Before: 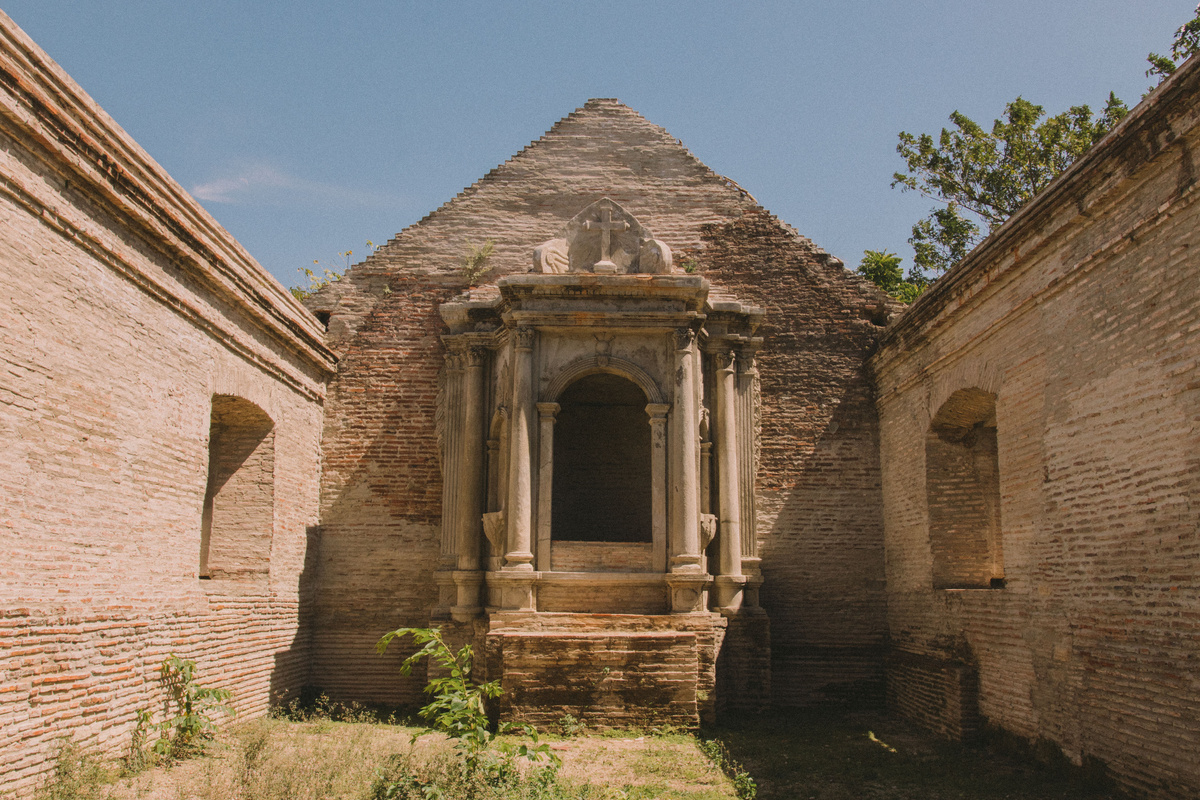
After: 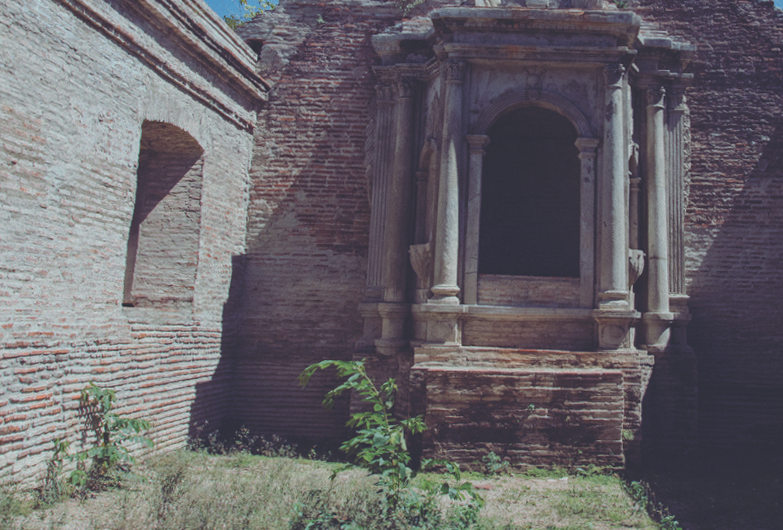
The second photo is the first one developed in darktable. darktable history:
haze removal: compatibility mode true, adaptive false
crop and rotate: angle -0.82°, left 3.85%, top 31.828%, right 27.992%
rotate and perspective: rotation 0.226°, lens shift (vertical) -0.042, crop left 0.023, crop right 0.982, crop top 0.006, crop bottom 0.994
rgb curve: curves: ch0 [(0, 0.186) (0.314, 0.284) (0.576, 0.466) (0.805, 0.691) (0.936, 0.886)]; ch1 [(0, 0.186) (0.314, 0.284) (0.581, 0.534) (0.771, 0.746) (0.936, 0.958)]; ch2 [(0, 0.216) (0.275, 0.39) (1, 1)], mode RGB, independent channels, compensate middle gray true, preserve colors none
